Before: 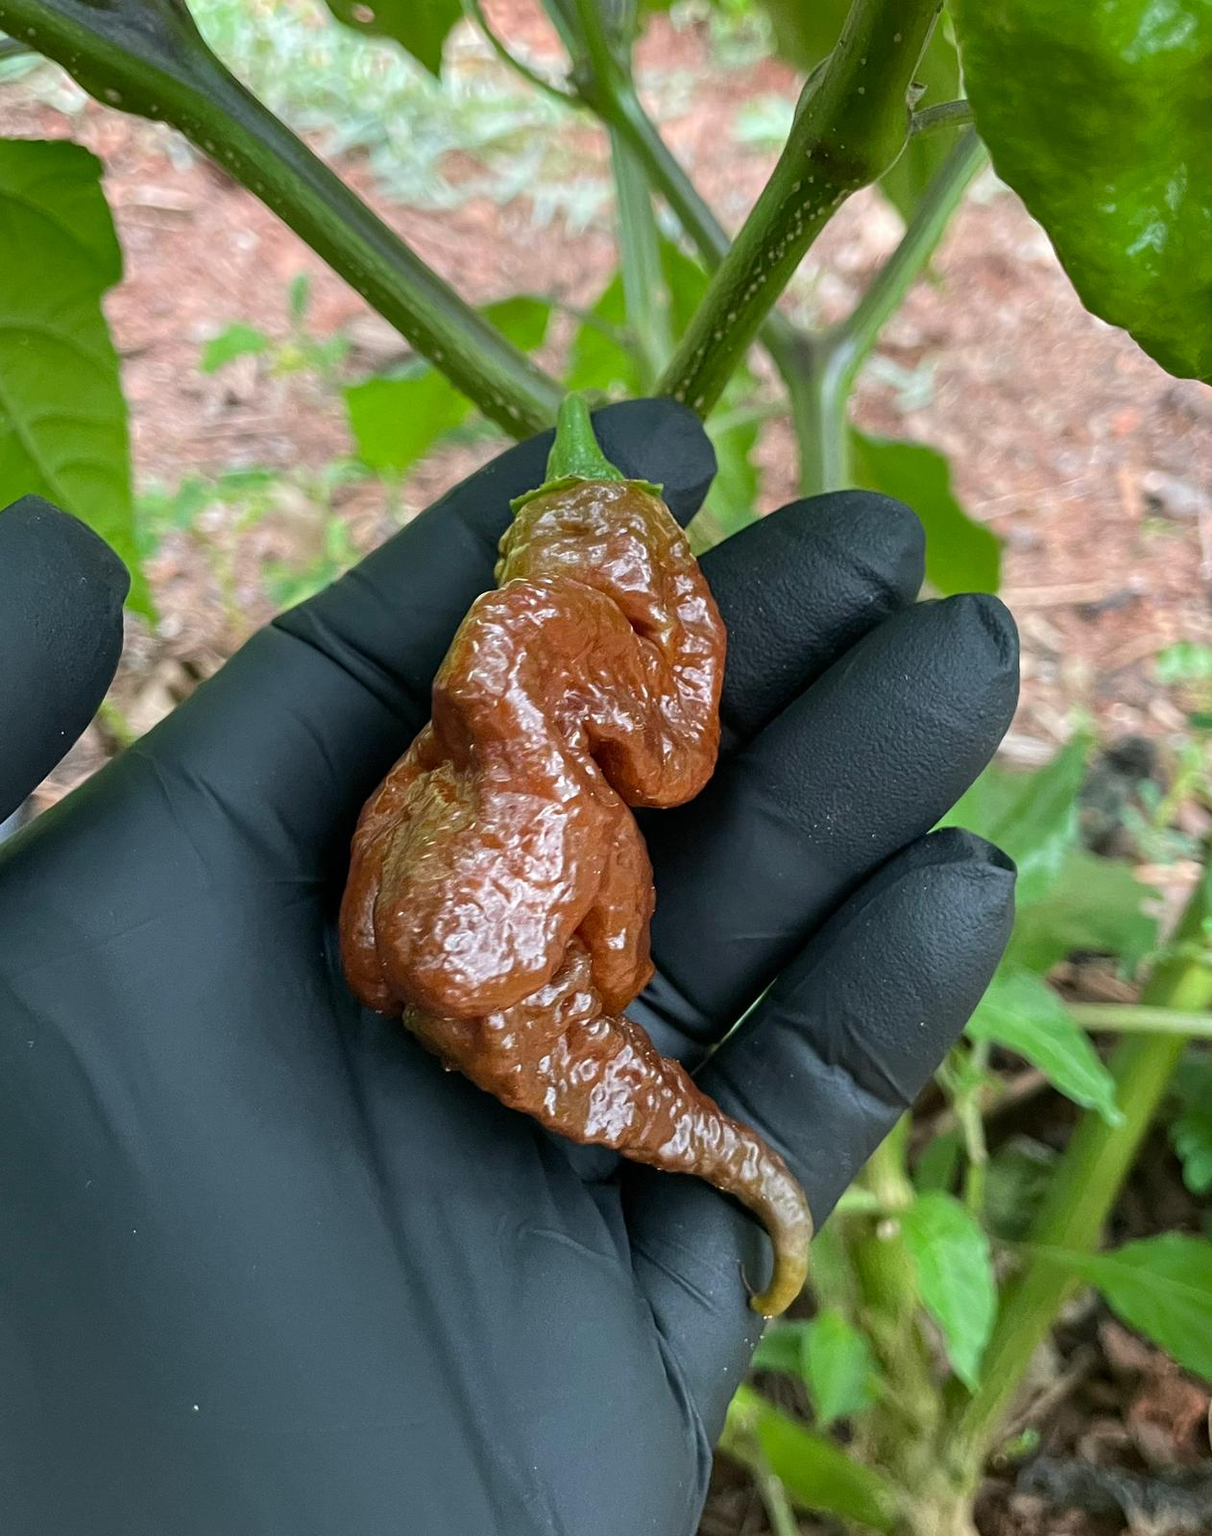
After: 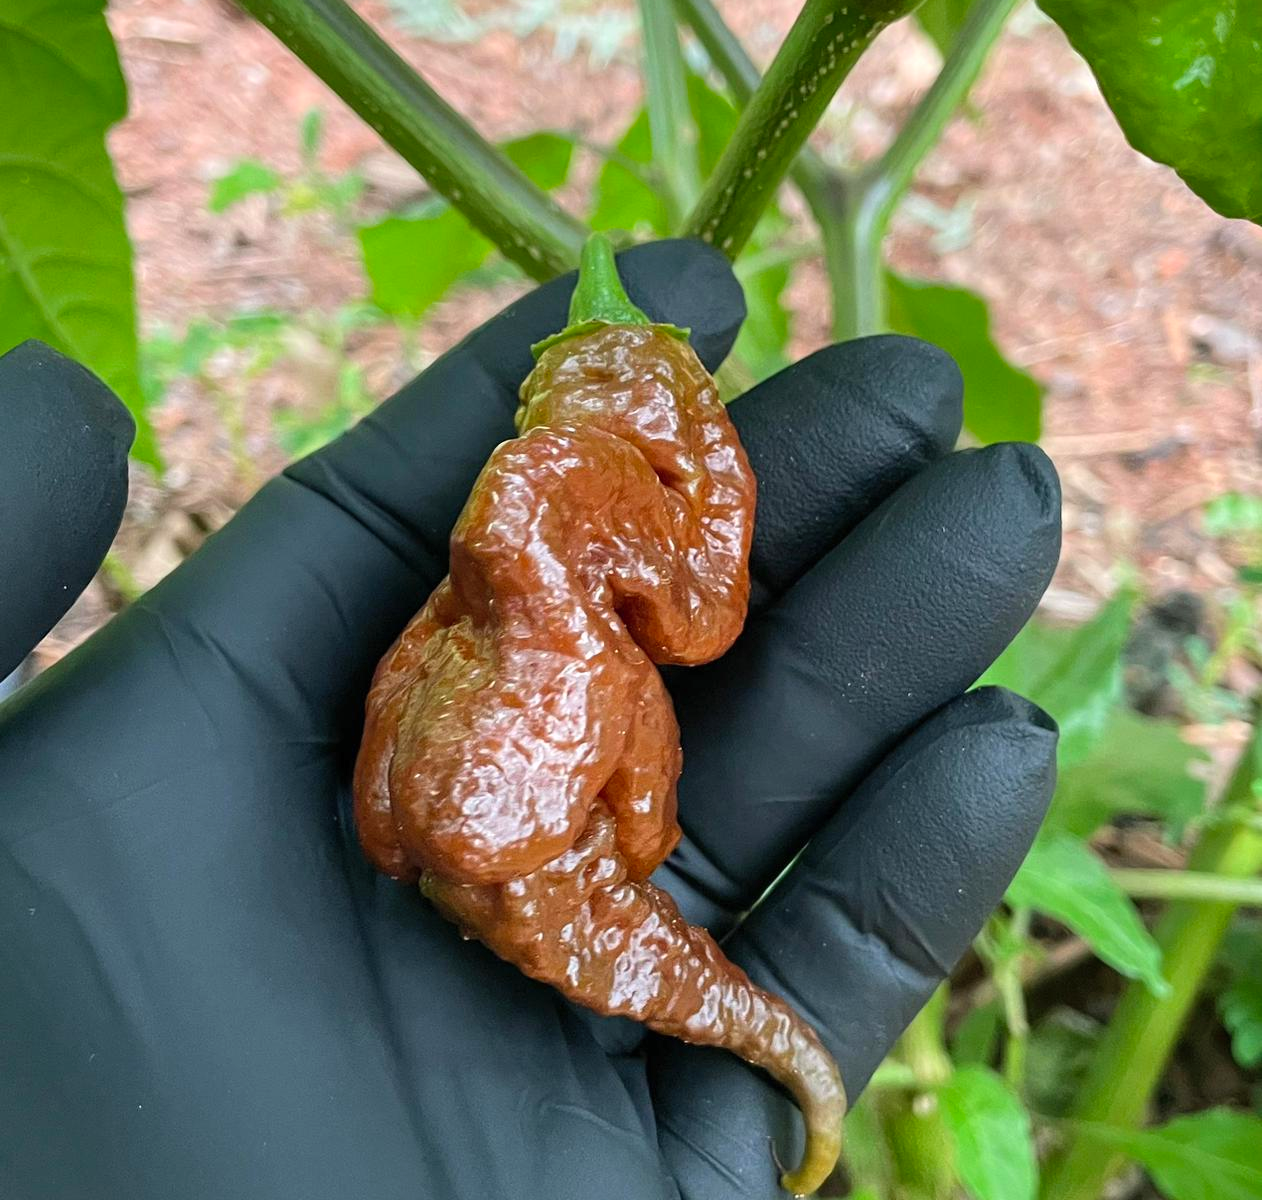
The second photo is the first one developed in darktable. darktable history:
crop: top 11.034%, bottom 13.952%
contrast brightness saturation: contrast 0.072, brightness 0.073, saturation 0.184
